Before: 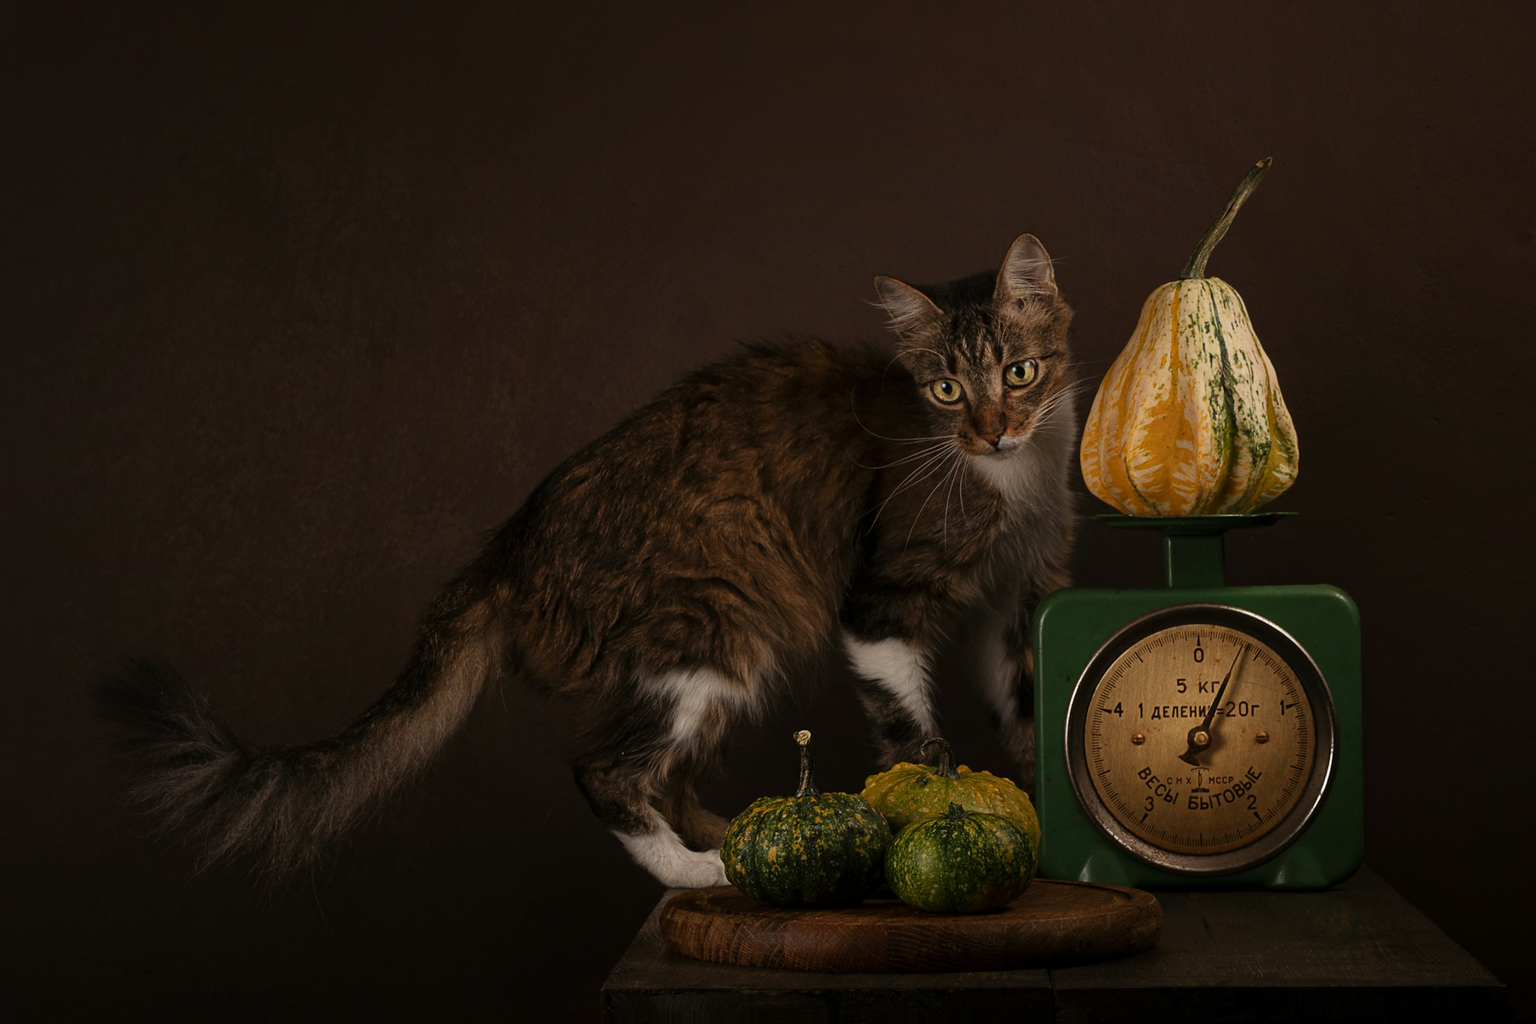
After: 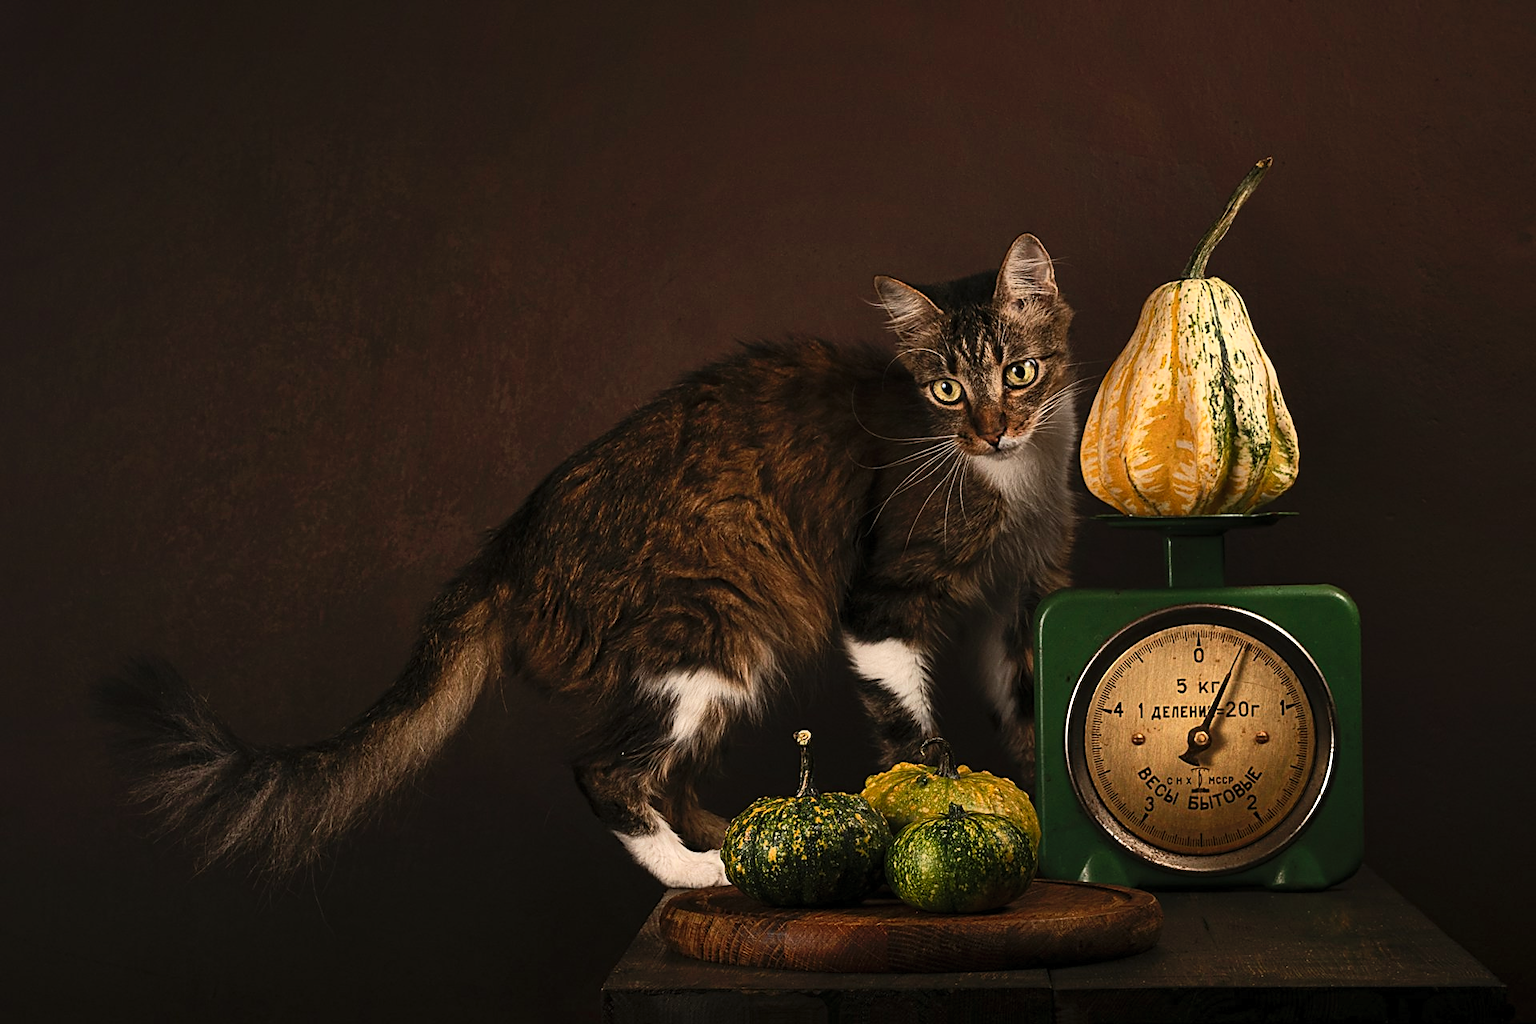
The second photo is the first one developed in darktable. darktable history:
sharpen: on, module defaults
tone equalizer: -8 EV -0.744 EV, -7 EV -0.706 EV, -6 EV -0.626 EV, -5 EV -0.394 EV, -3 EV 0.384 EV, -2 EV 0.6 EV, -1 EV 0.681 EV, +0 EV 0.772 EV, edges refinement/feathering 500, mask exposure compensation -1.57 EV, preserve details guided filter
contrast brightness saturation: contrast 0.199, brightness 0.145, saturation 0.15
shadows and highlights: soften with gaussian
